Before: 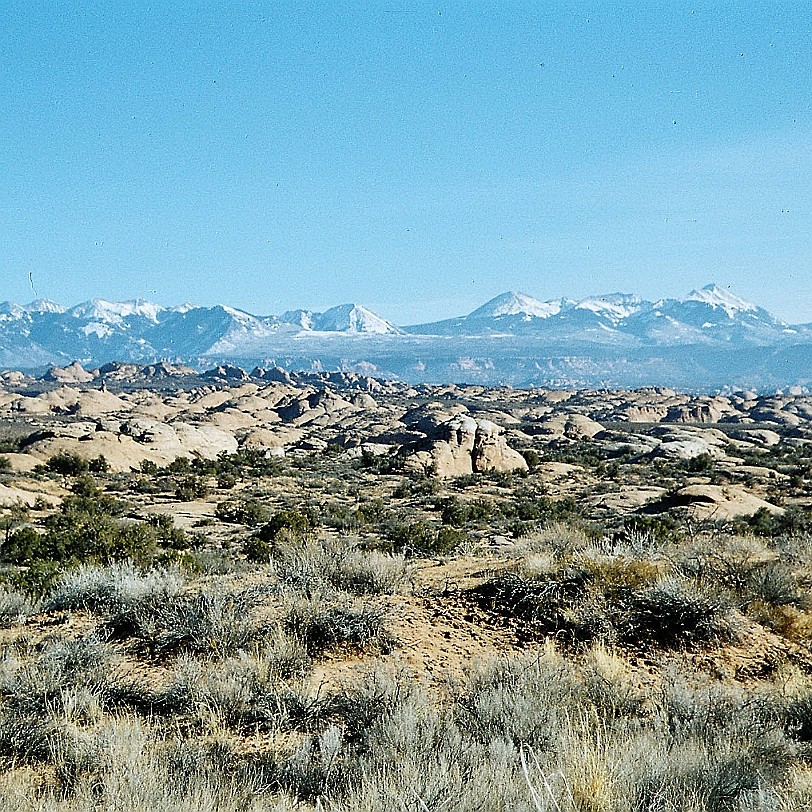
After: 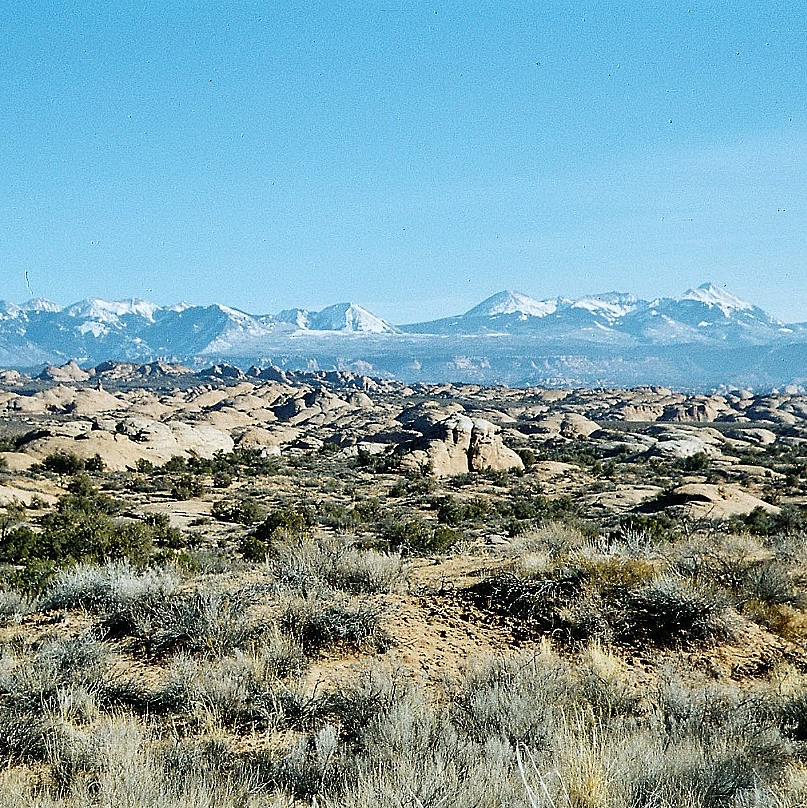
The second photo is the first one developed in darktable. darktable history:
crop and rotate: left 0.505%, top 0.124%, bottom 0.348%
